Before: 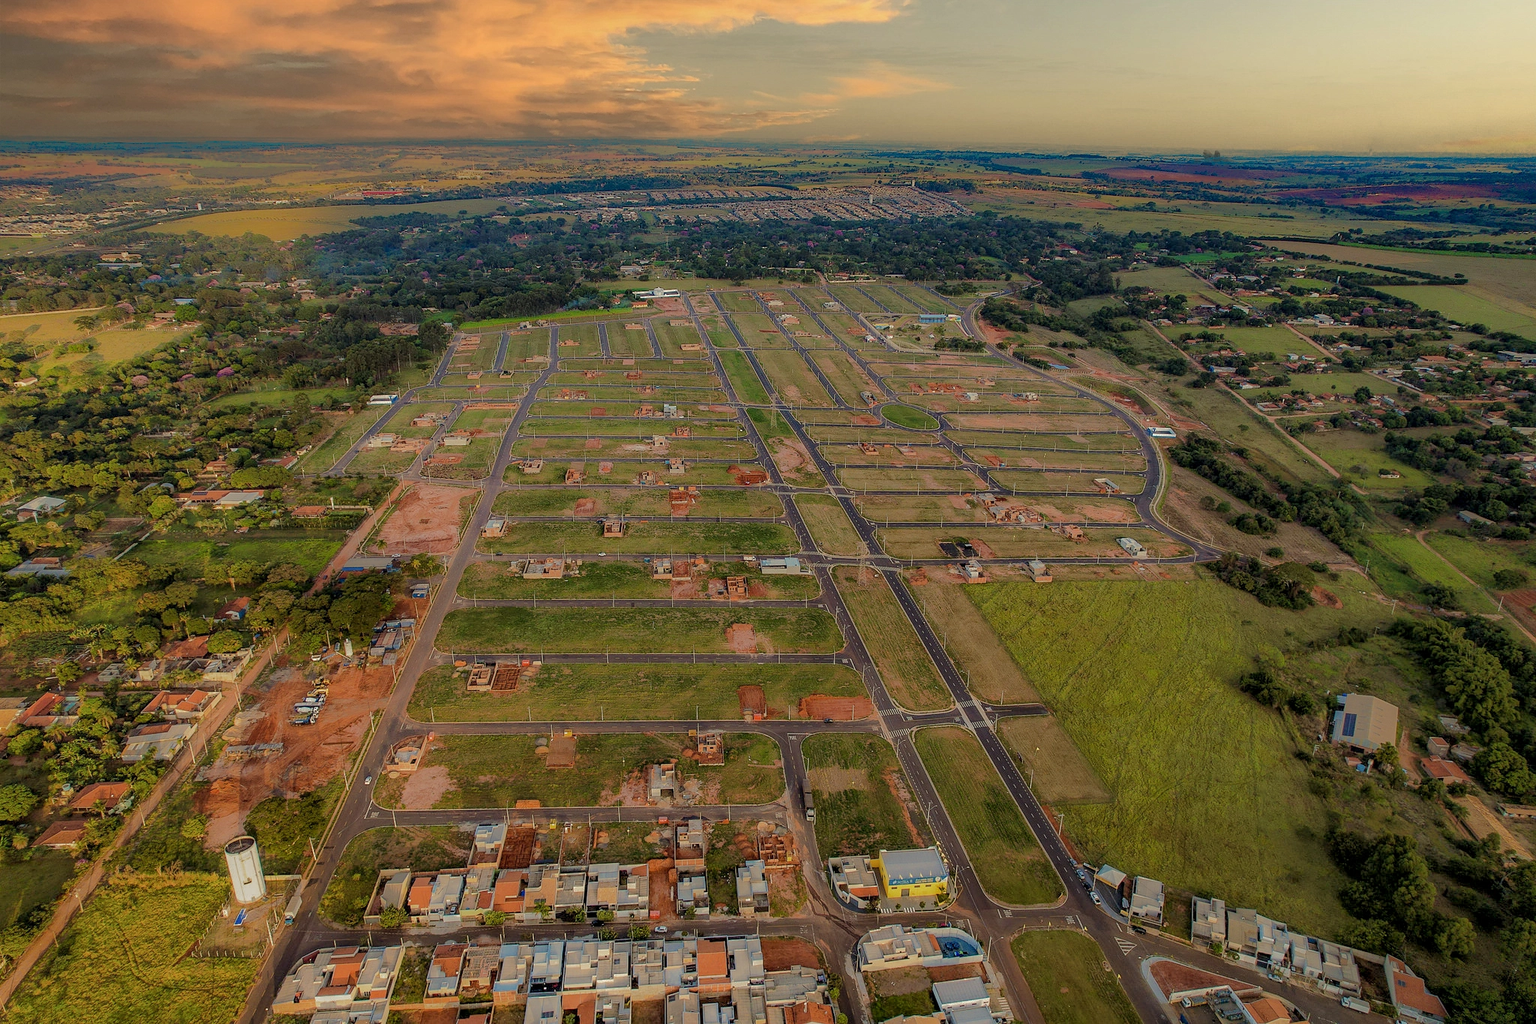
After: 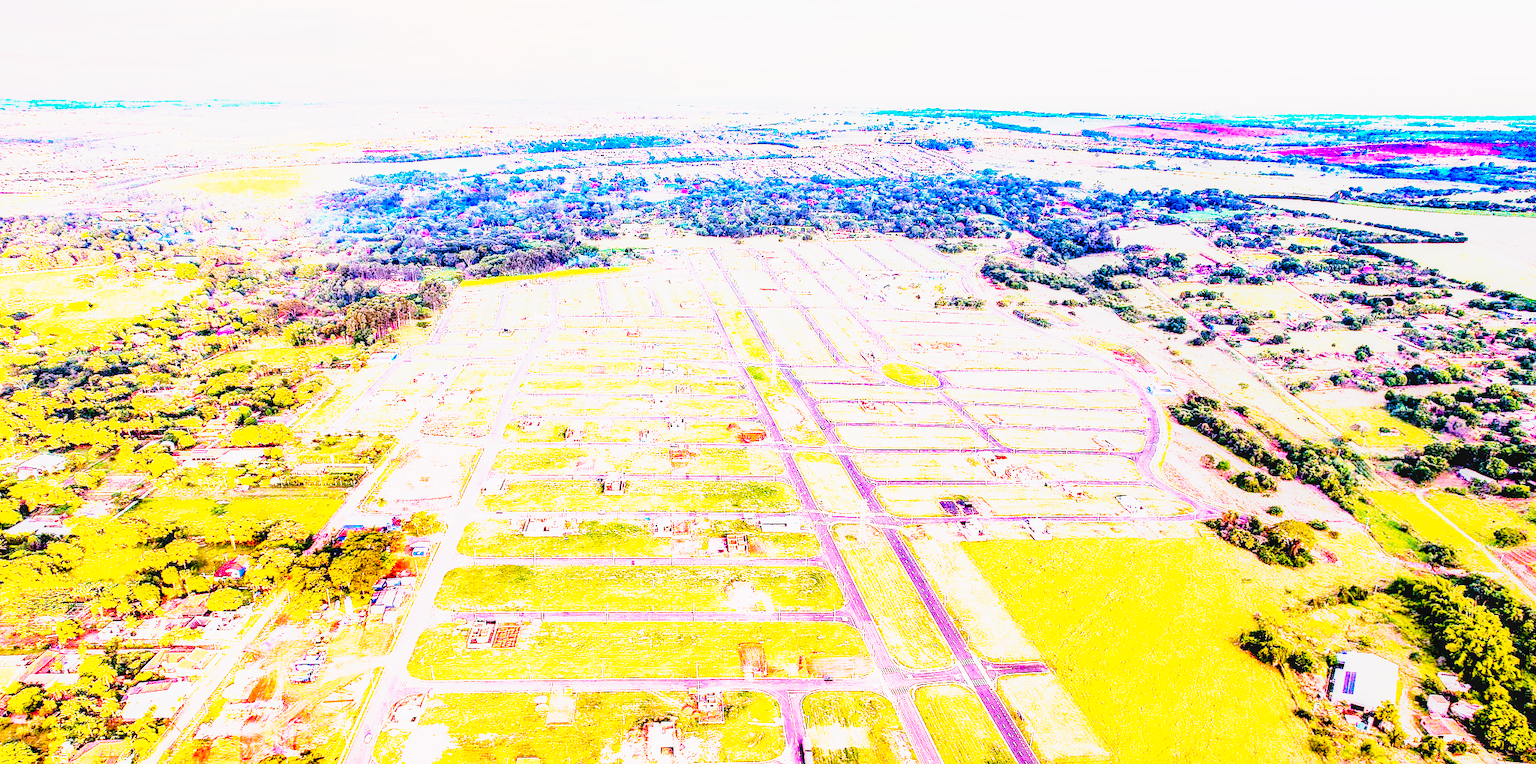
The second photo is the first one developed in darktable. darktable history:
local contrast: on, module defaults
exposure: black level correction 0.005, exposure 2.073 EV, compensate highlight preservation false
color balance rgb: shadows lift › hue 86.57°, linear chroma grading › global chroma 14.718%, perceptual saturation grading › global saturation 30.843%, global vibrance 9.462%
tone equalizer: -8 EV -0.746 EV, -7 EV -0.67 EV, -6 EV -0.596 EV, -5 EV -0.372 EV, -3 EV 0.377 EV, -2 EV 0.6 EV, -1 EV 0.695 EV, +0 EV 0.759 EV, smoothing 1
tone curve: curves: ch0 [(0, 0) (0.091, 0.077) (0.517, 0.574) (0.745, 0.82) (0.844, 0.908) (0.909, 0.942) (1, 0.973)]; ch1 [(0, 0) (0.437, 0.404) (0.5, 0.5) (0.534, 0.554) (0.58, 0.603) (0.616, 0.649) (1, 1)]; ch2 [(0, 0) (0.442, 0.415) (0.5, 0.5) (0.535, 0.557) (0.585, 0.62) (1, 1)], preserve colors none
color calibration: output R [1.107, -0.012, -0.003, 0], output B [0, 0, 1.308, 0], illuminant as shot in camera, x 0.379, y 0.395, temperature 4143.55 K
base curve: curves: ch0 [(0, 0) (0.026, 0.03) (0.109, 0.232) (0.351, 0.748) (0.669, 0.968) (1, 1)], preserve colors none
crop: top 4.162%, bottom 21.142%
